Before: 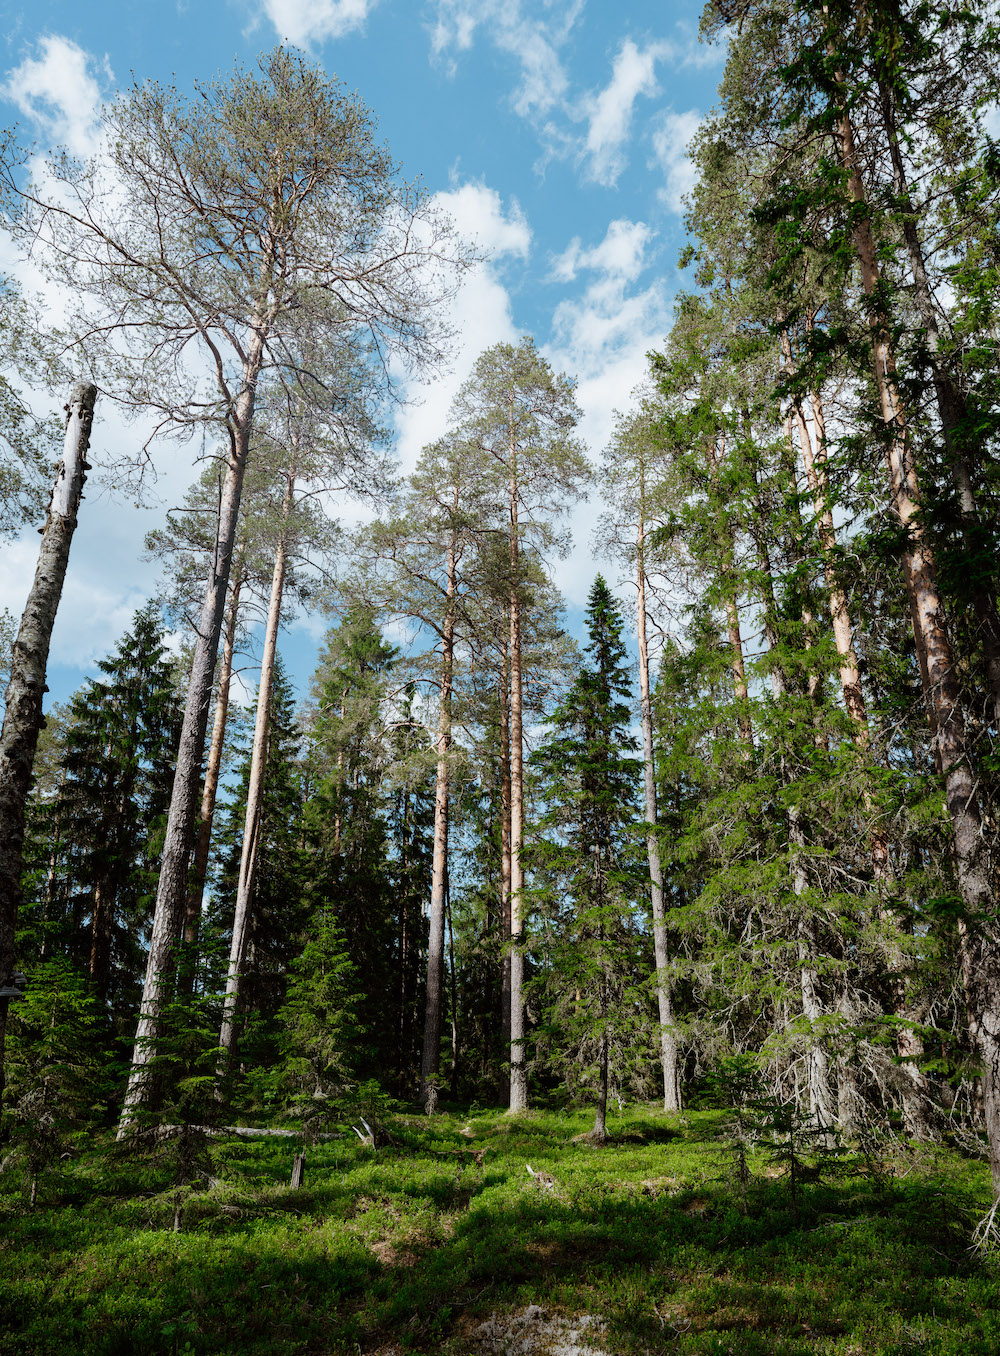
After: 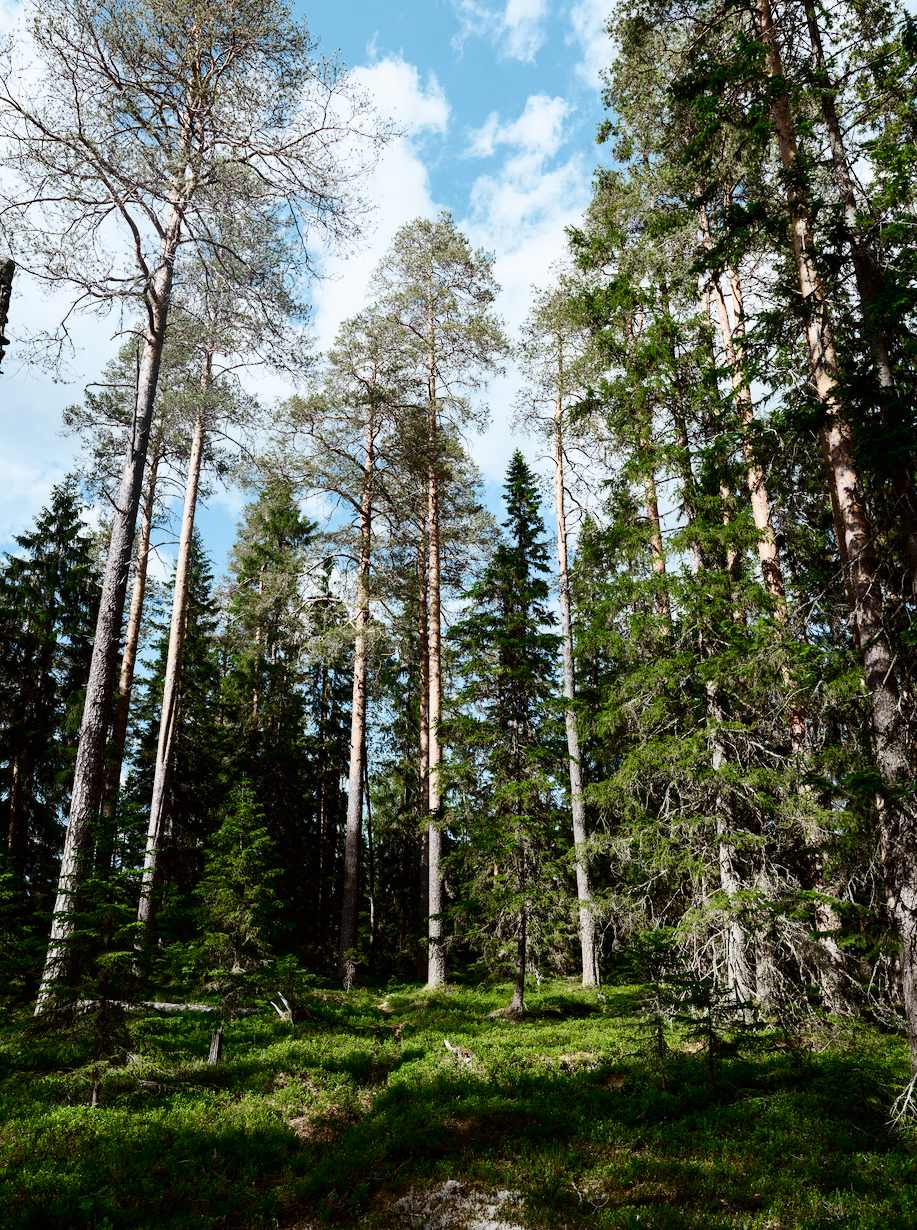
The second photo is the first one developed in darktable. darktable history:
contrast brightness saturation: contrast 0.28
crop and rotate: left 8.262%, top 9.226%
